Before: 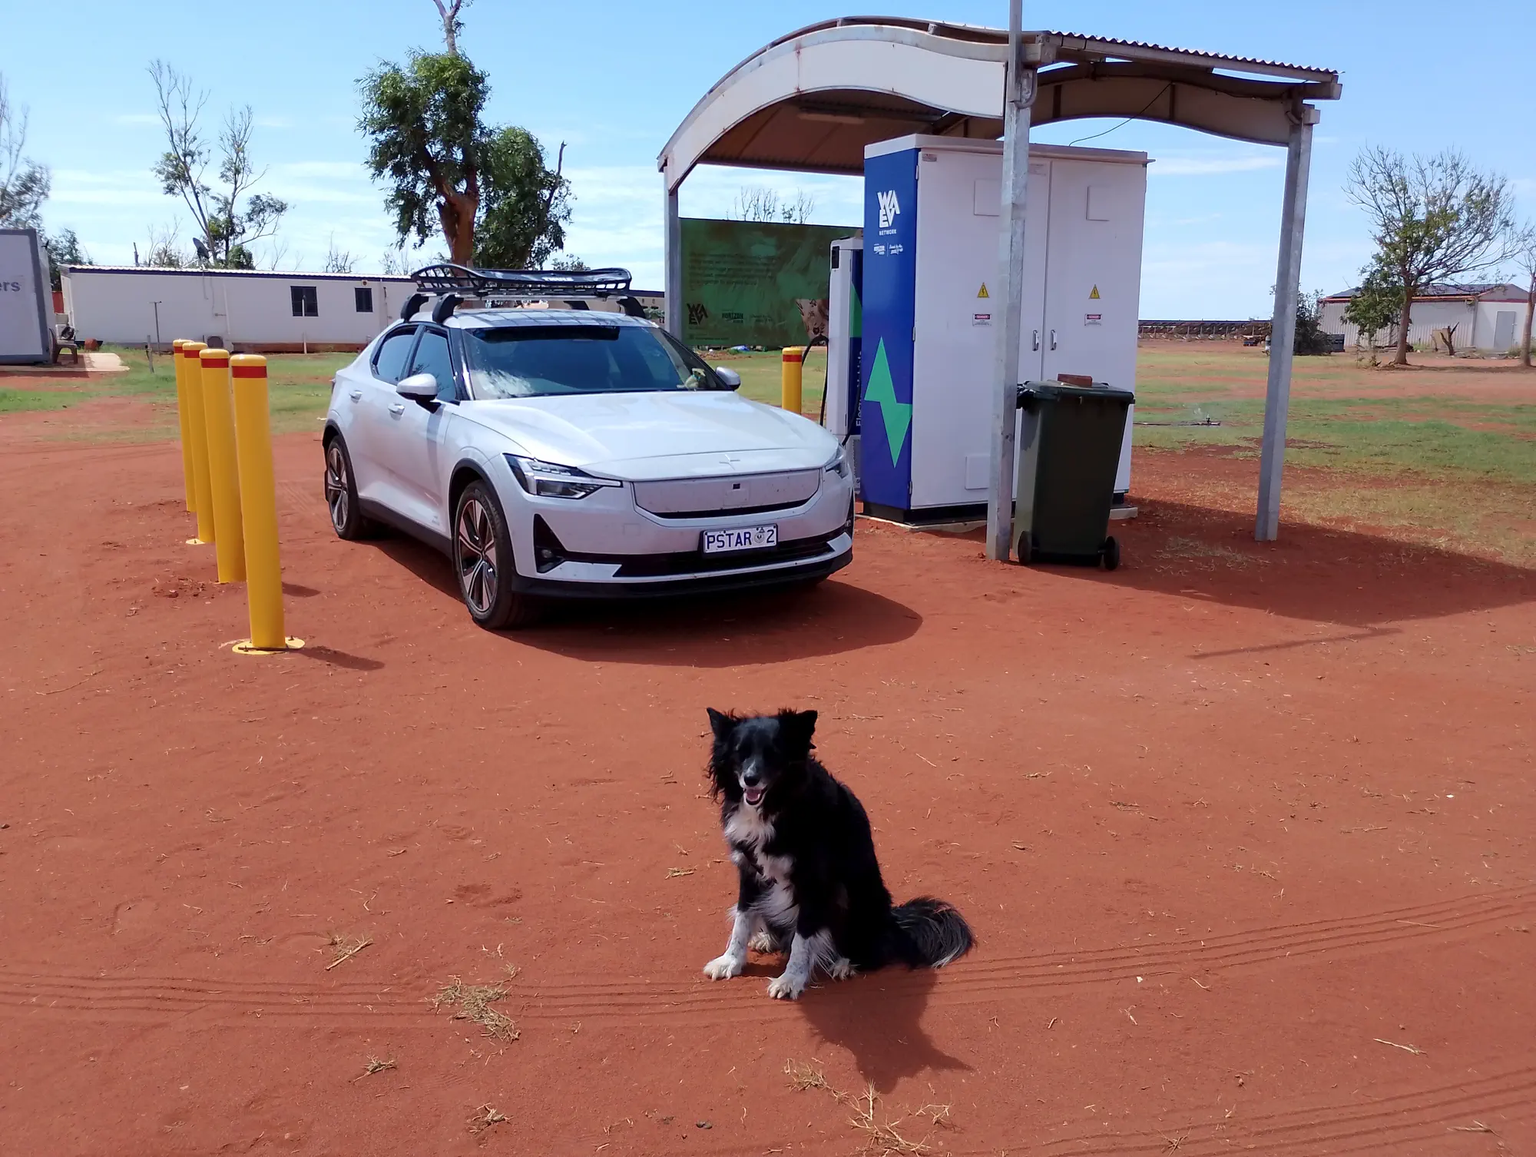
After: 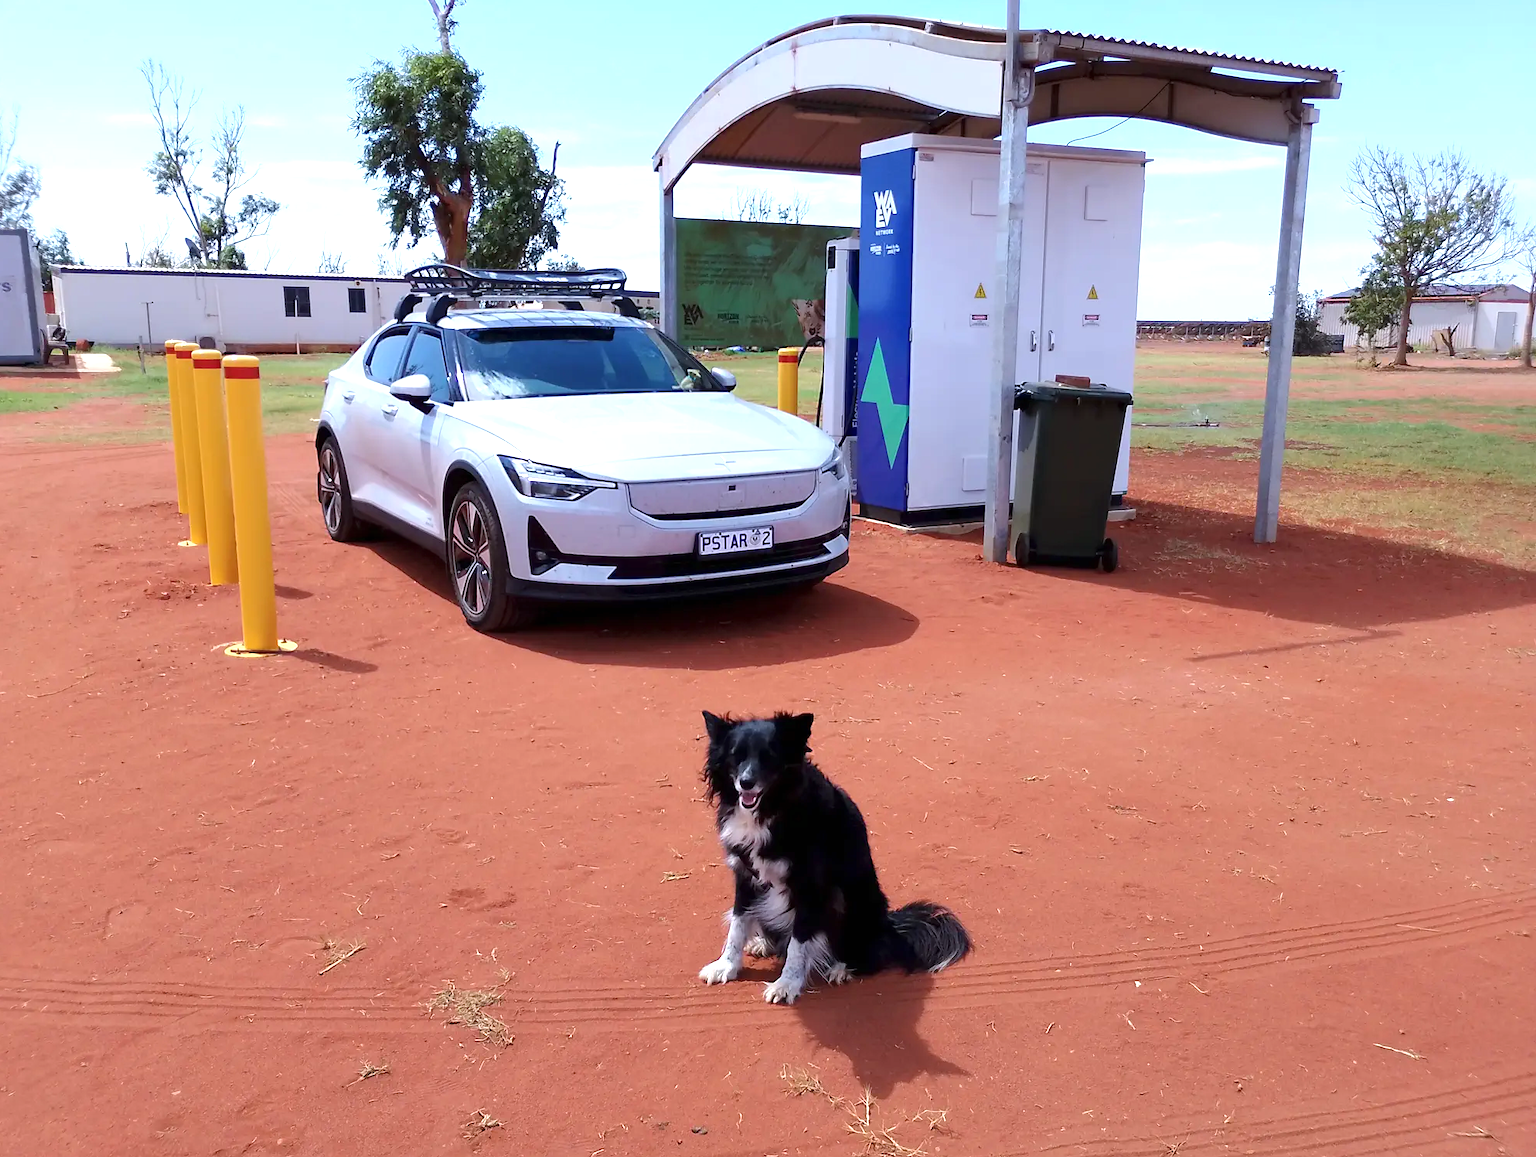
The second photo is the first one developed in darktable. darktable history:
exposure: black level correction 0, exposure 0.7 EV, compensate exposure bias true, compensate highlight preservation false
crop and rotate: left 0.614%, top 0.179%, bottom 0.309%
white balance: red 0.98, blue 1.034
